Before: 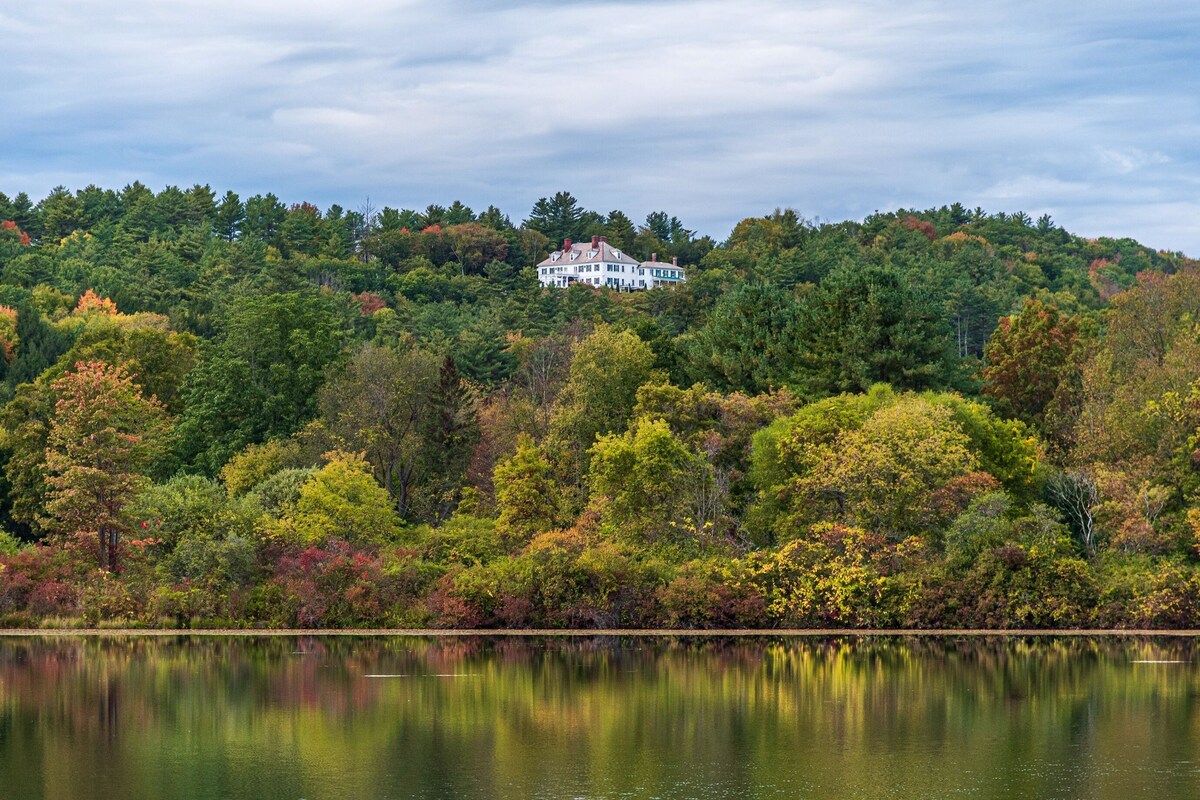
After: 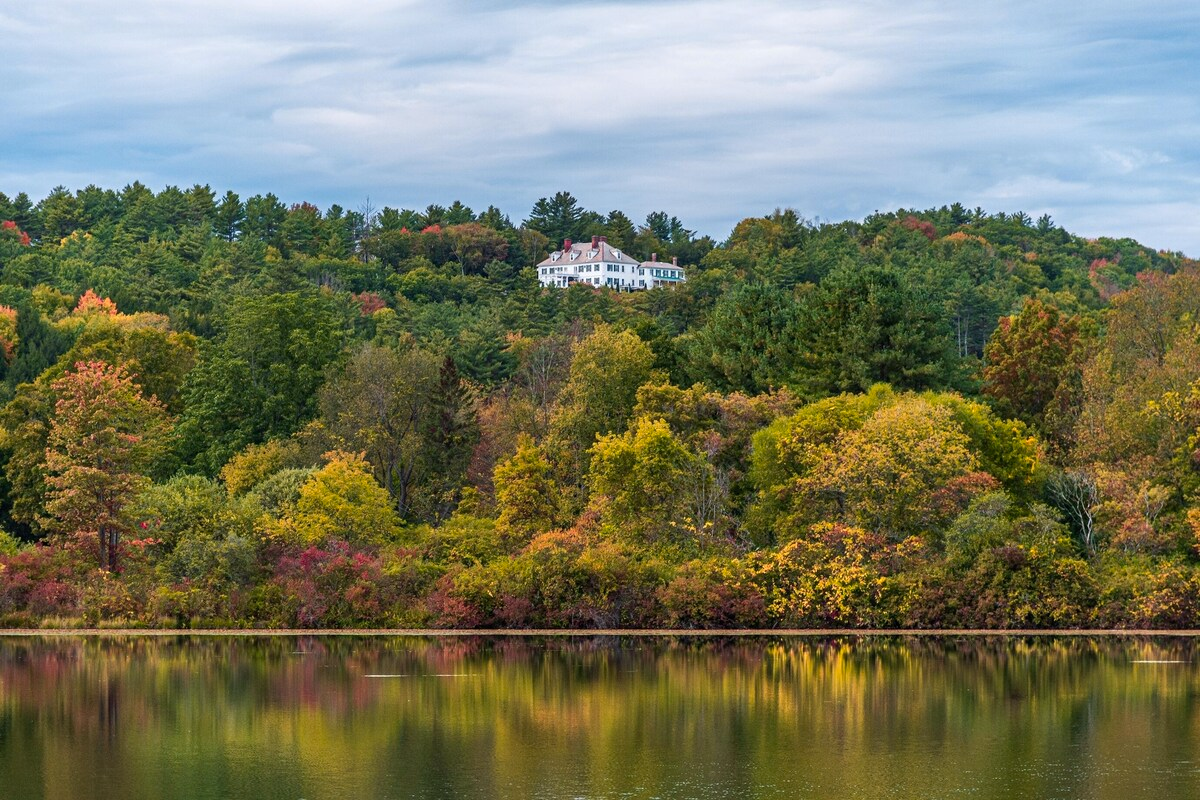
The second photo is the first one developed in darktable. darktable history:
color zones: curves: ch1 [(0.239, 0.552) (0.75, 0.5)]; ch2 [(0.25, 0.462) (0.749, 0.457)]
